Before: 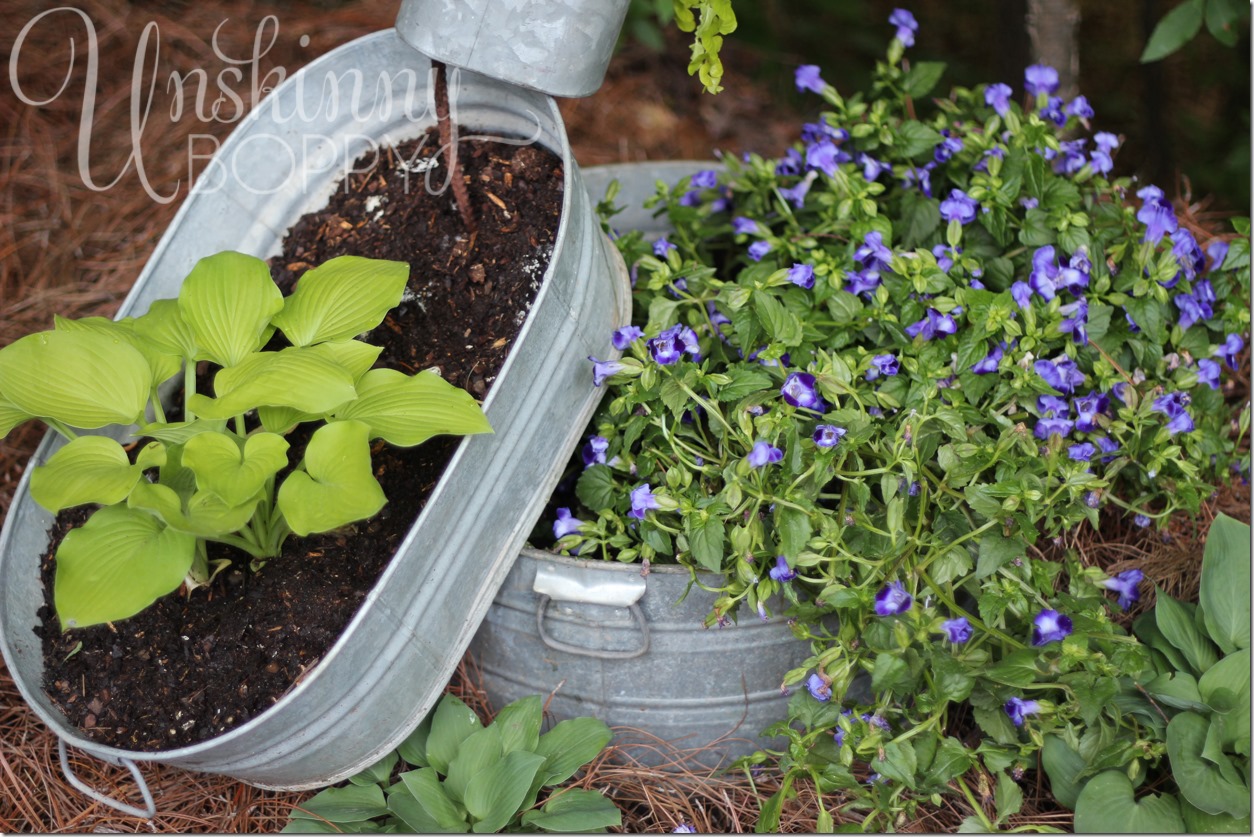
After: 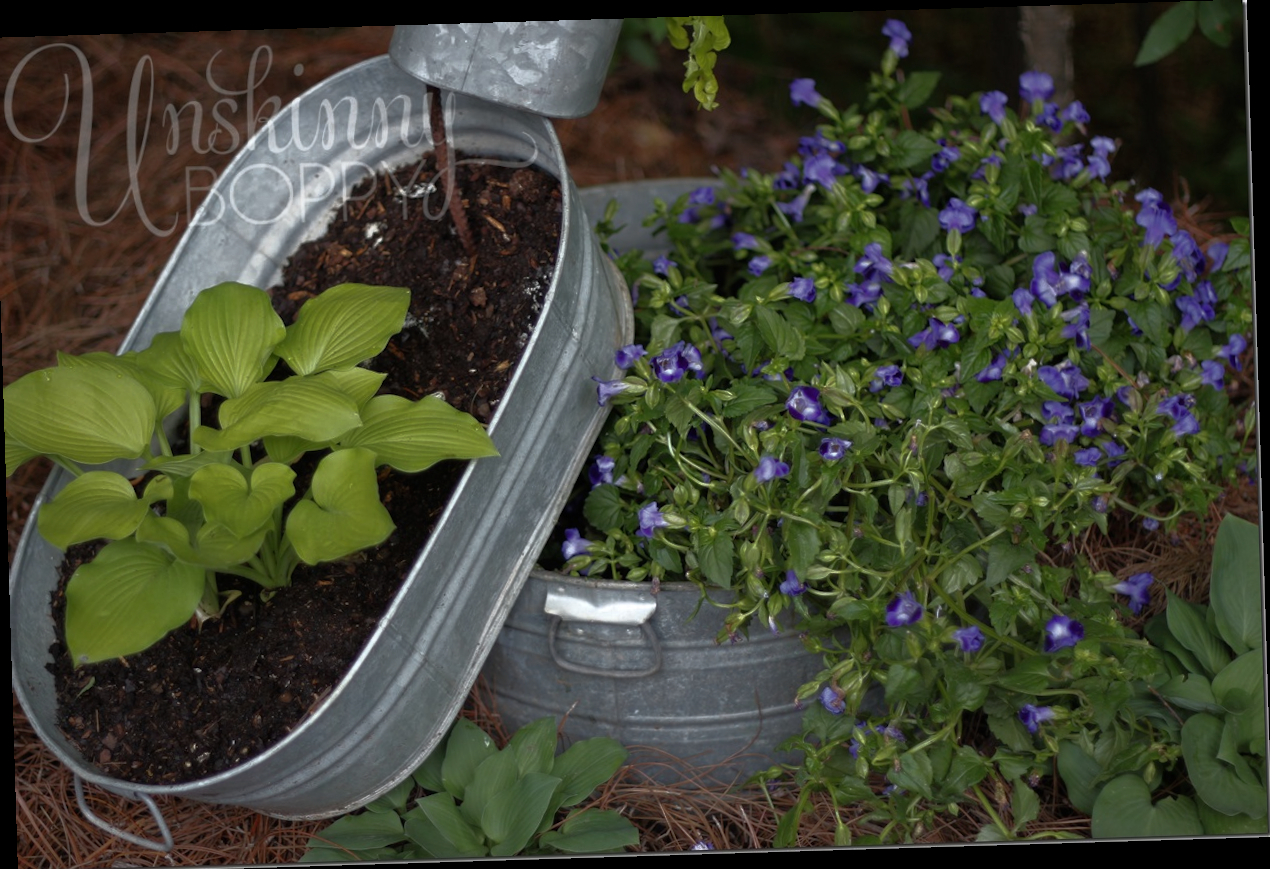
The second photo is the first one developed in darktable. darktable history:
crop and rotate: left 0.614%, top 0.179%, bottom 0.309%
rotate and perspective: rotation -1.75°, automatic cropping off
base curve: curves: ch0 [(0, 0) (0.564, 0.291) (0.802, 0.731) (1, 1)]
